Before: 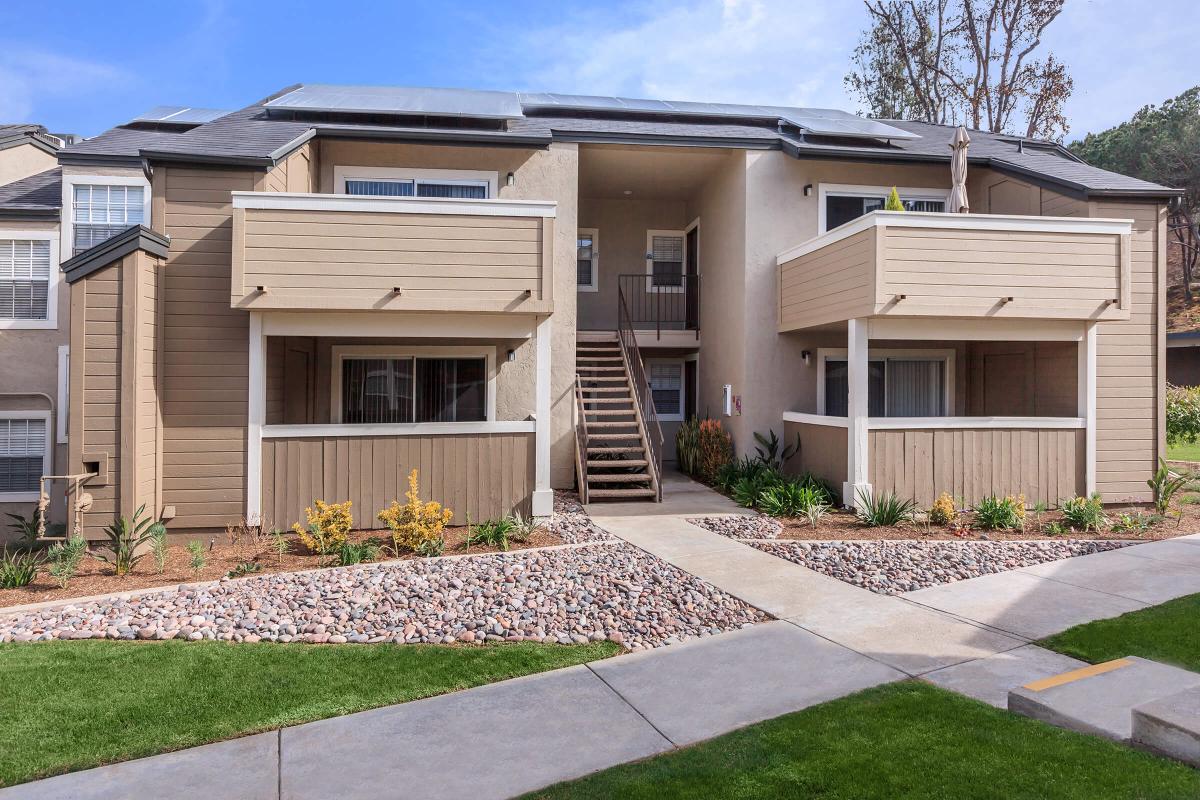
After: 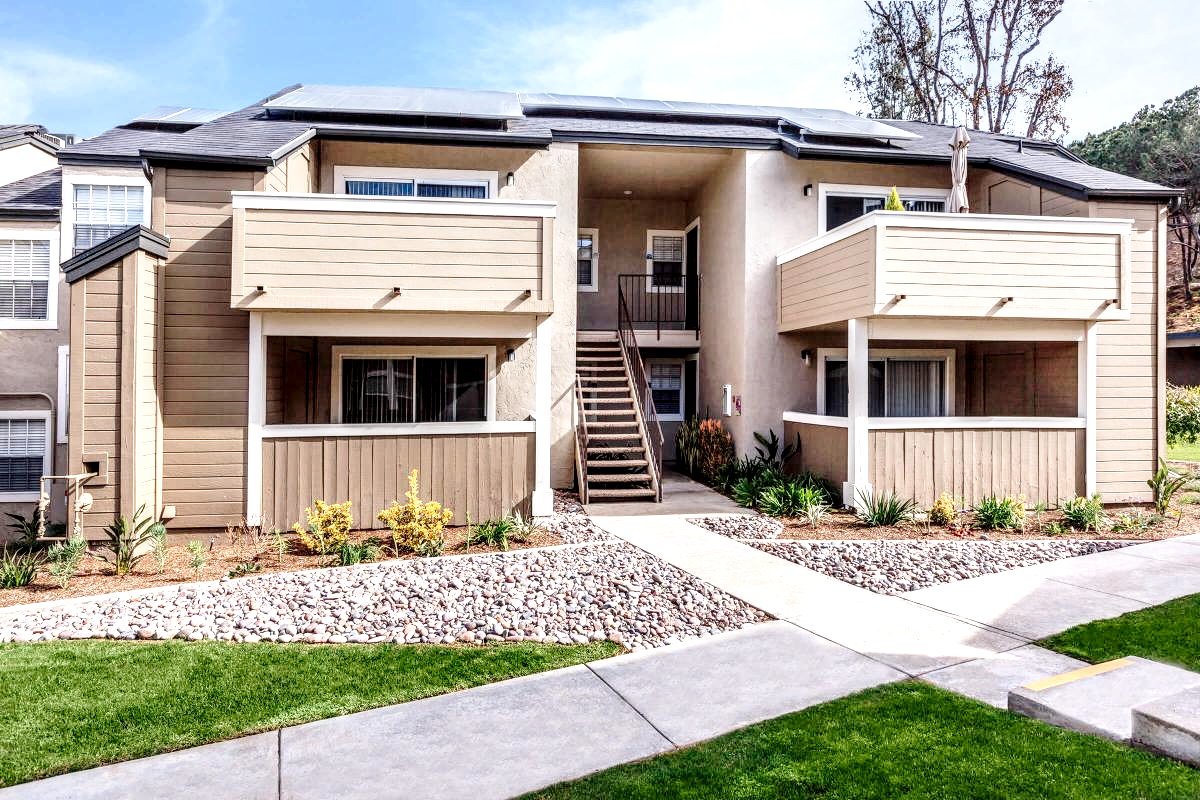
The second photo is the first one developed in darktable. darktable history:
local contrast: highlights 63%, shadows 54%, detail 169%, midtone range 0.517
base curve: curves: ch0 [(0, 0) (0.028, 0.03) (0.121, 0.232) (0.46, 0.748) (0.859, 0.968) (1, 1)], preserve colors none
